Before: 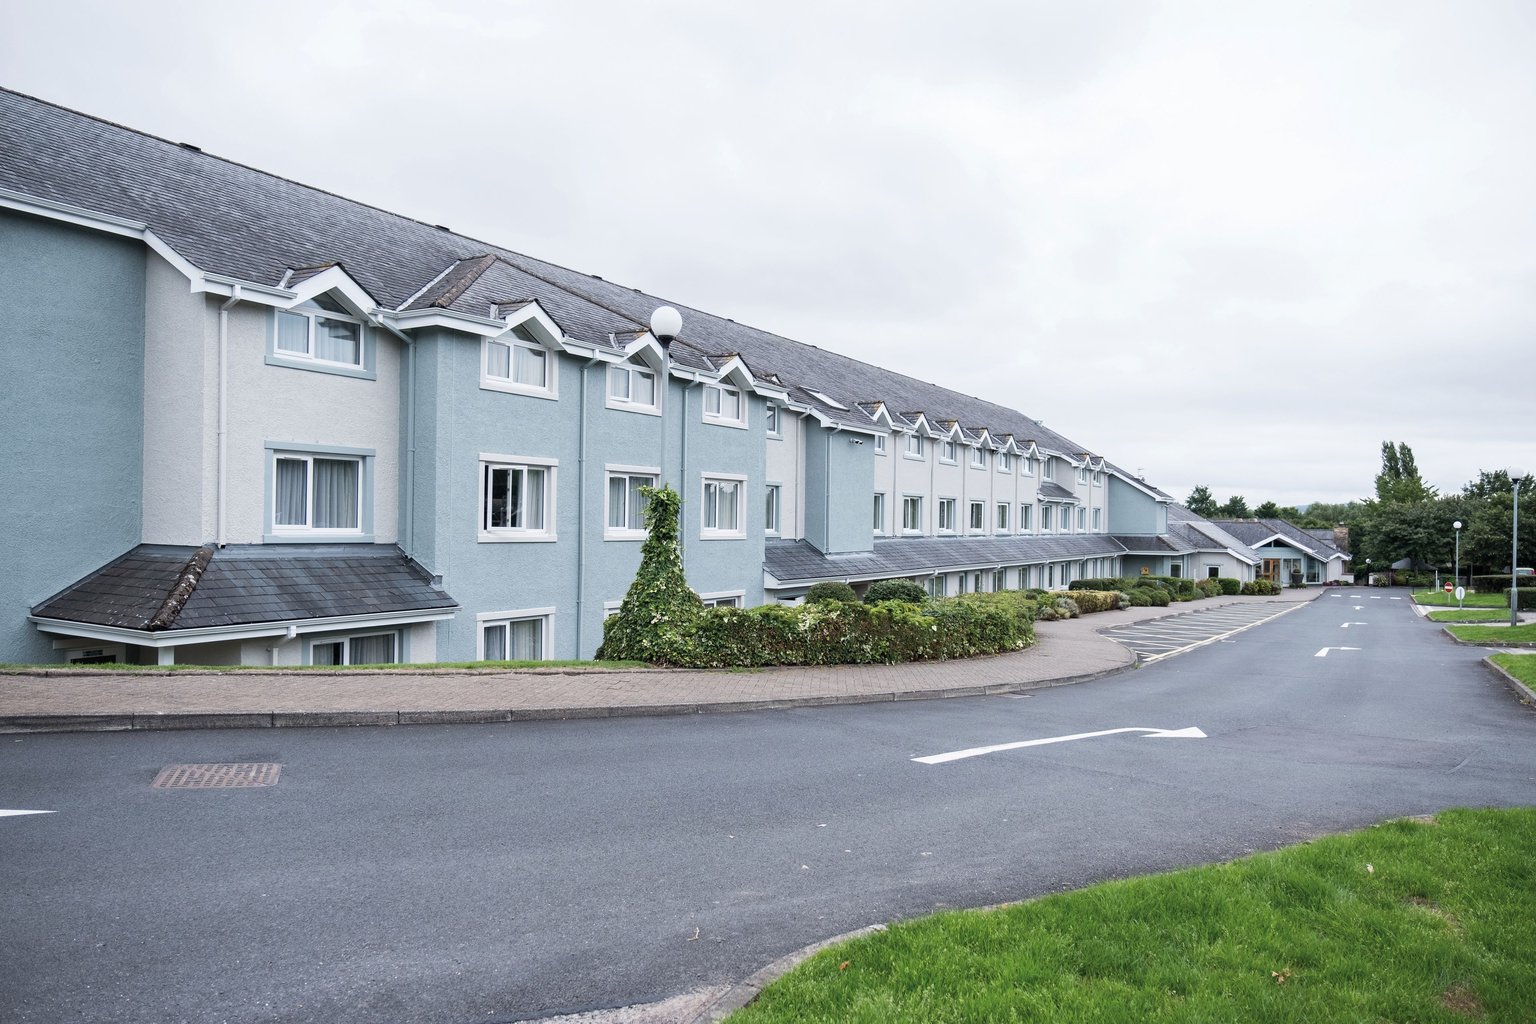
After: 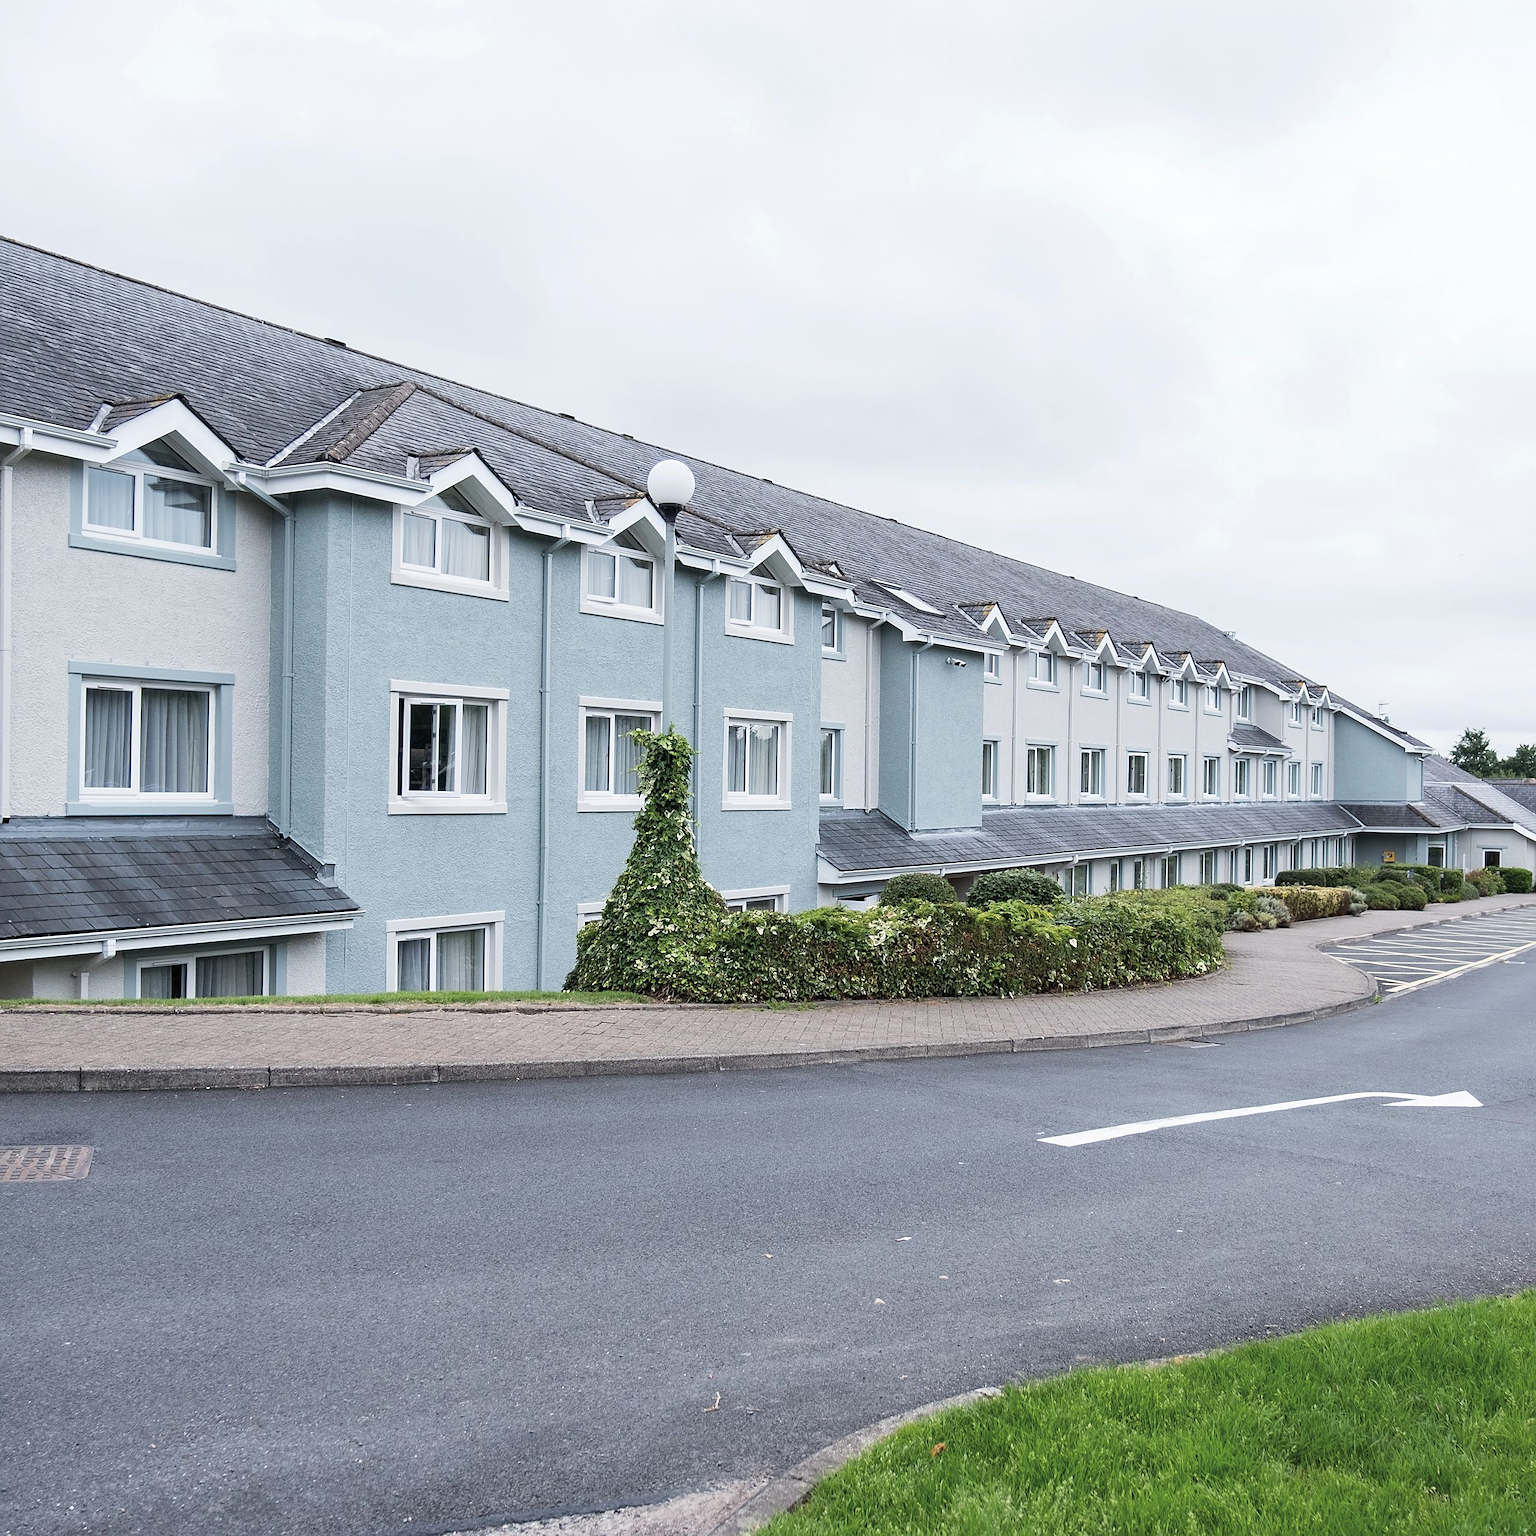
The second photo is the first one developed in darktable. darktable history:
sharpen: radius 1.864, amount 0.398, threshold 1.271
tone equalizer: on, module defaults
crop and rotate: left 14.292%, right 19.041%
